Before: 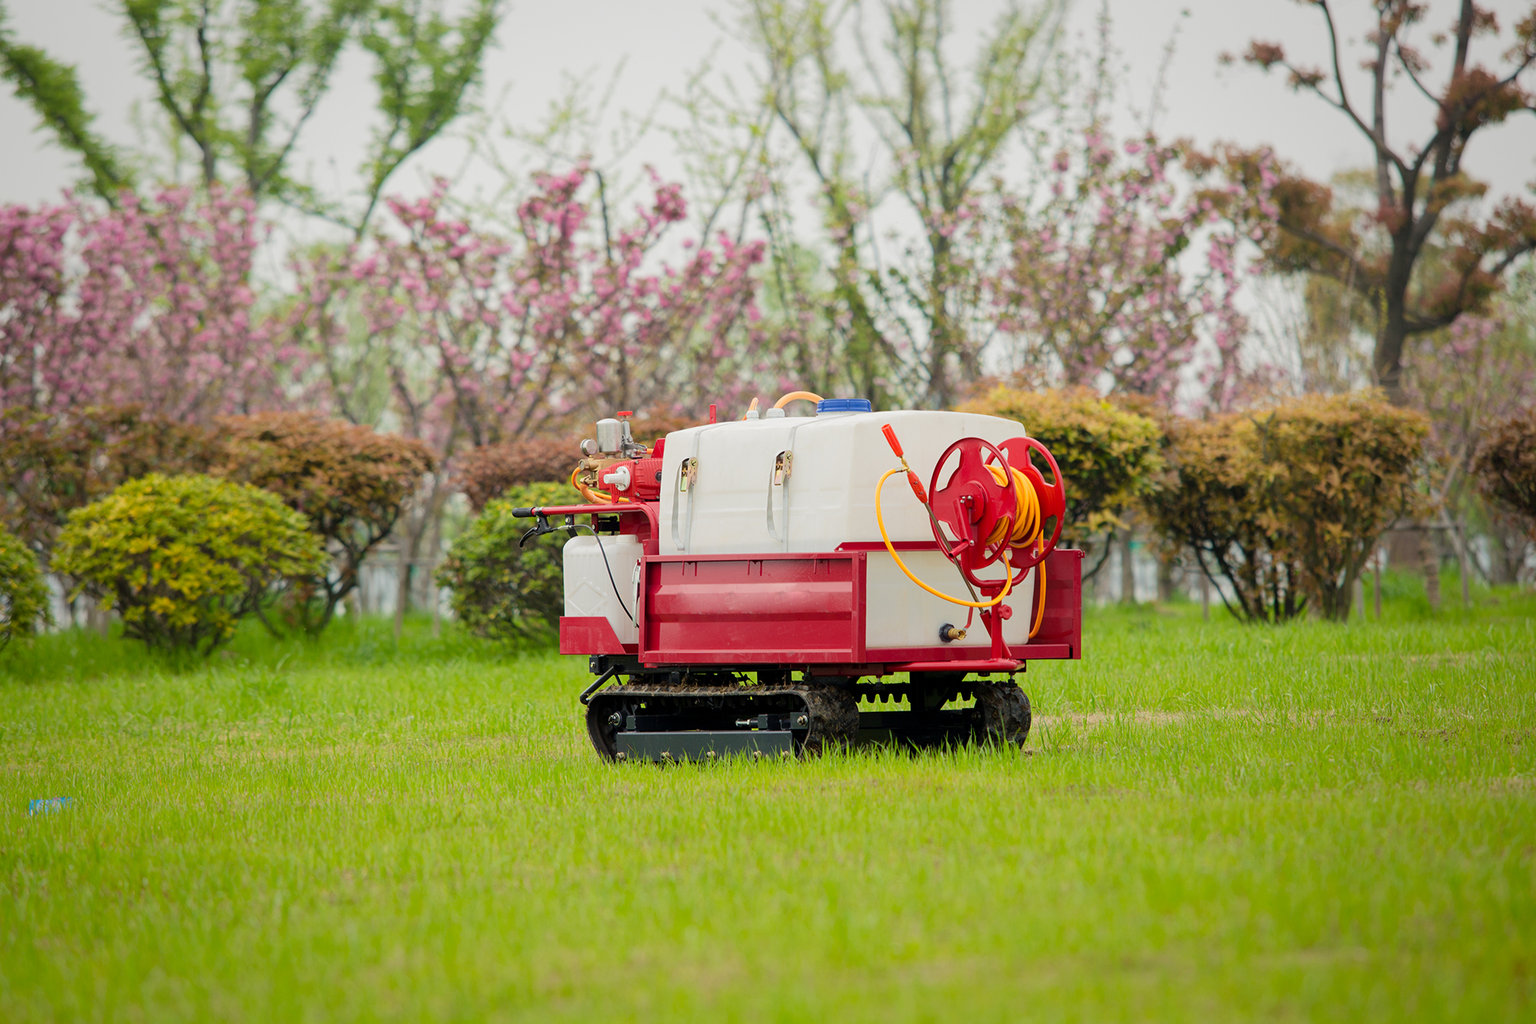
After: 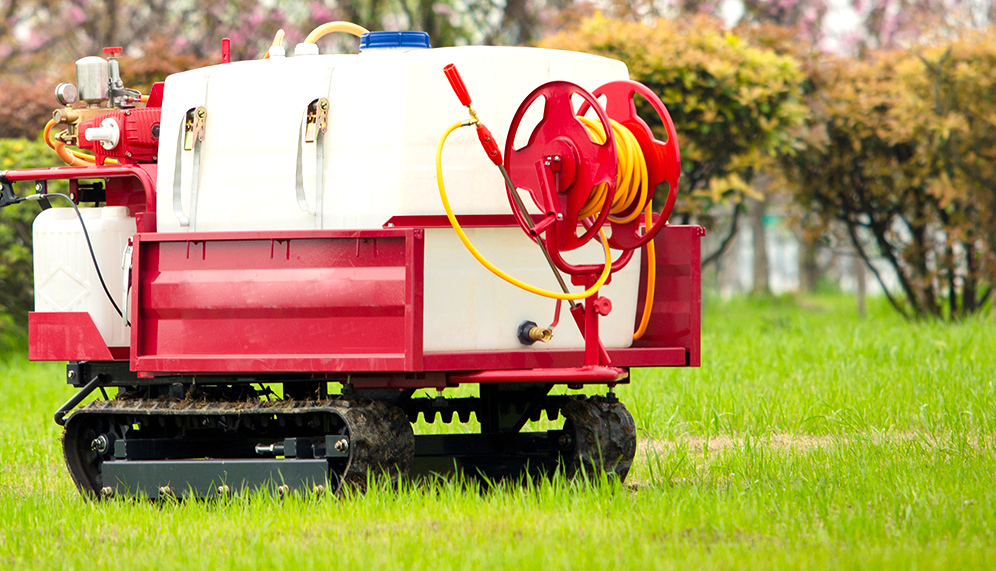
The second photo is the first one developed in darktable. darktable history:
crop: left 35.03%, top 36.625%, right 14.663%, bottom 20.057%
exposure: black level correction 0, exposure 1.3 EV, compensate exposure bias true, compensate highlight preservation false
shadows and highlights: shadows 12, white point adjustment 1.2, soften with gaussian
